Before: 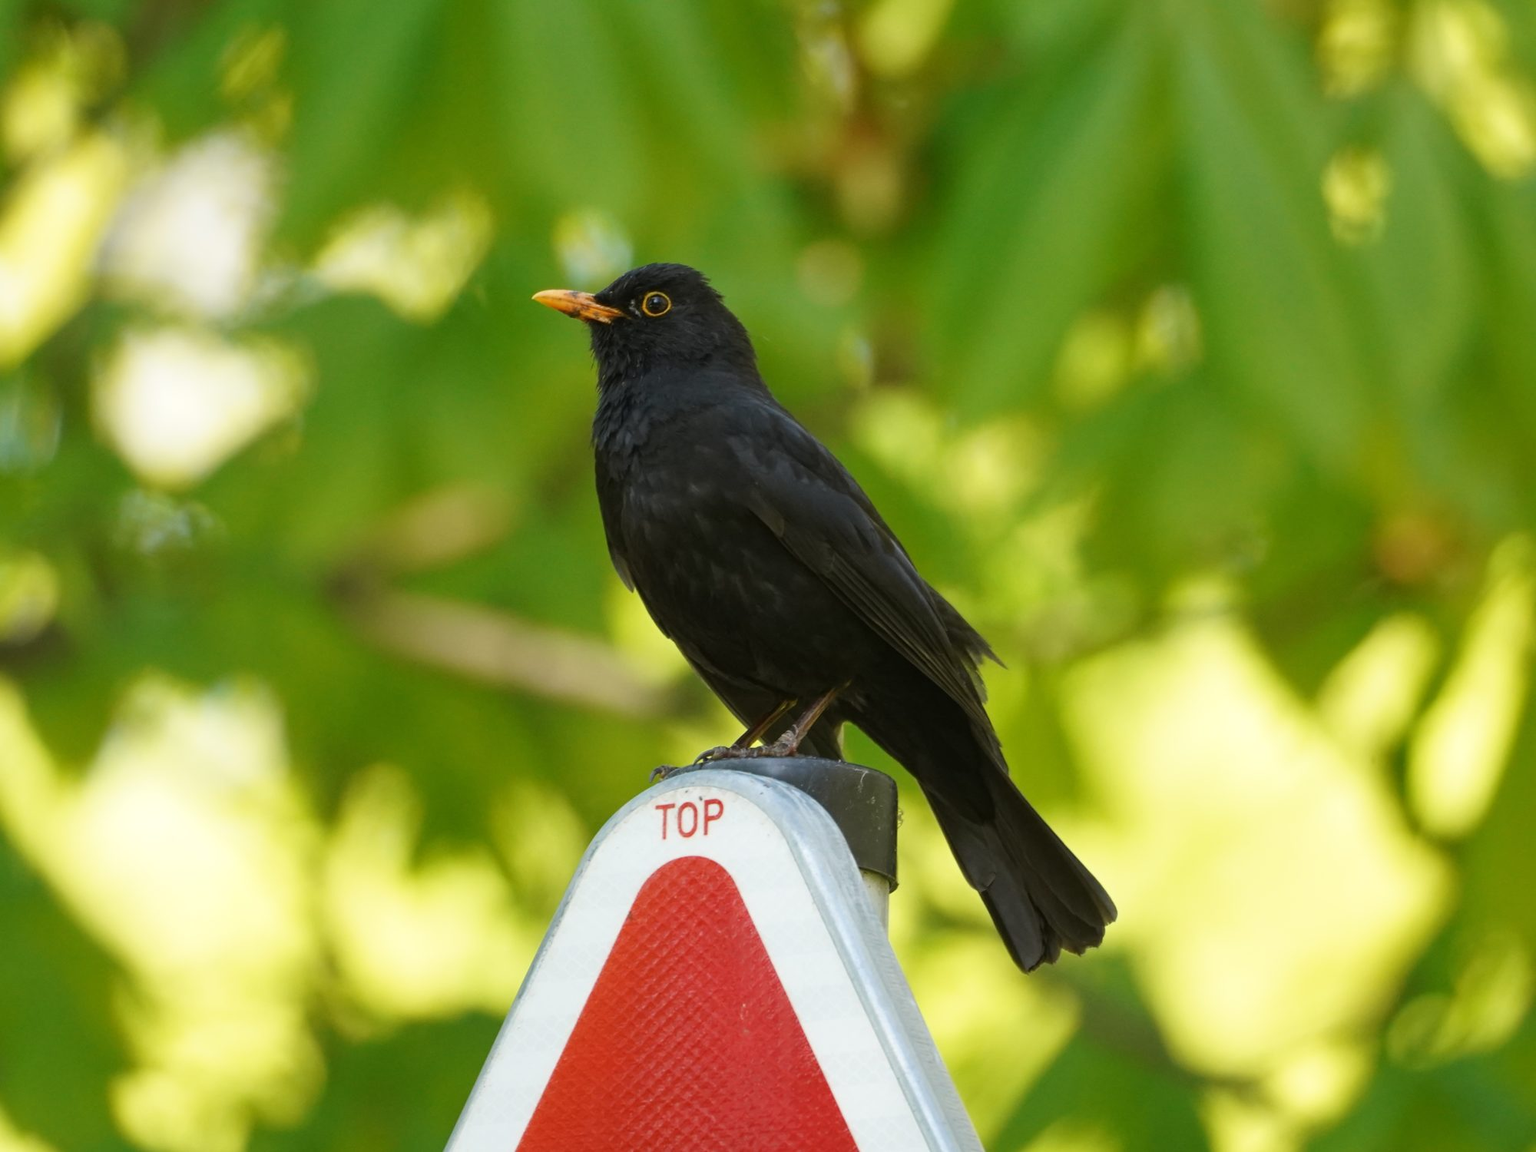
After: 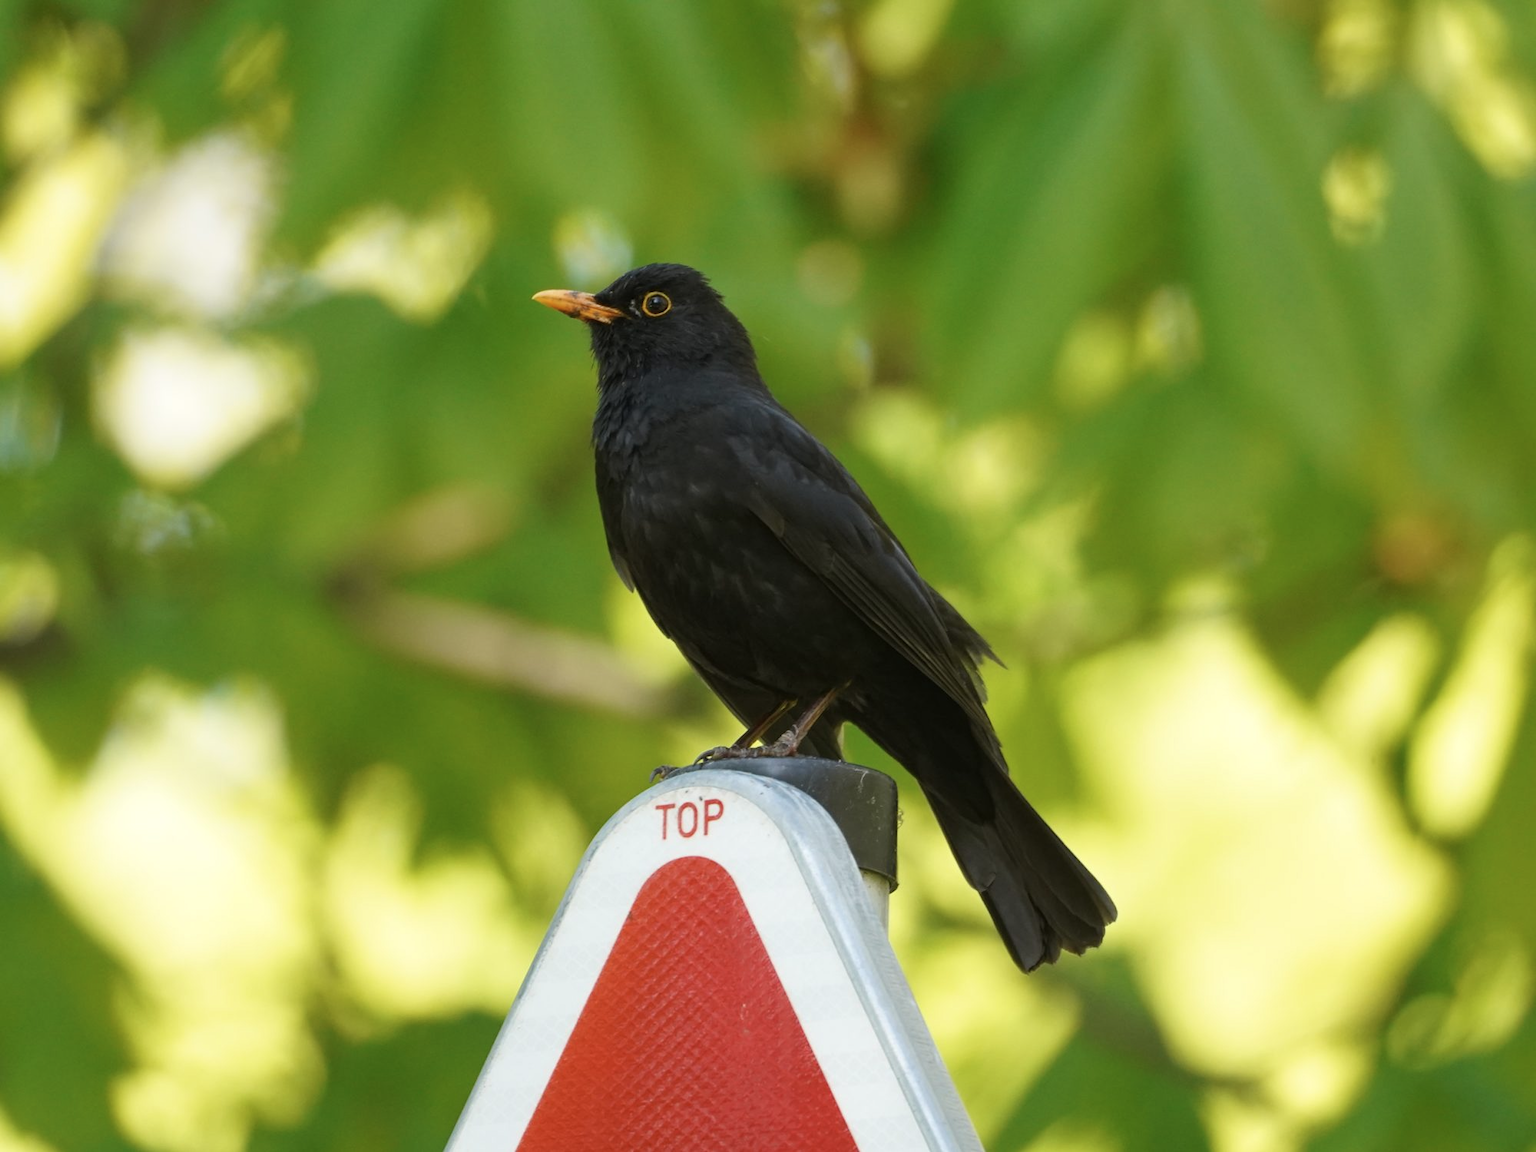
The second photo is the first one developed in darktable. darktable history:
contrast brightness saturation: saturation -0.101
tone equalizer: on, module defaults
